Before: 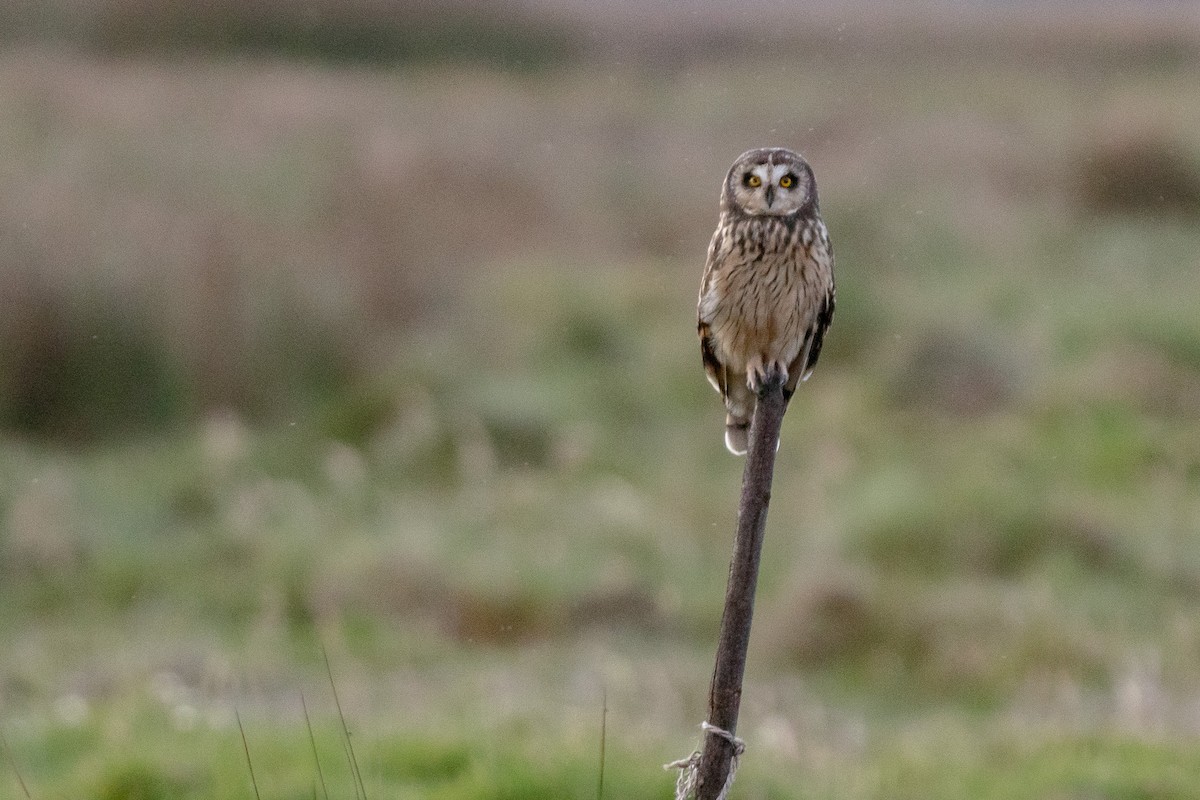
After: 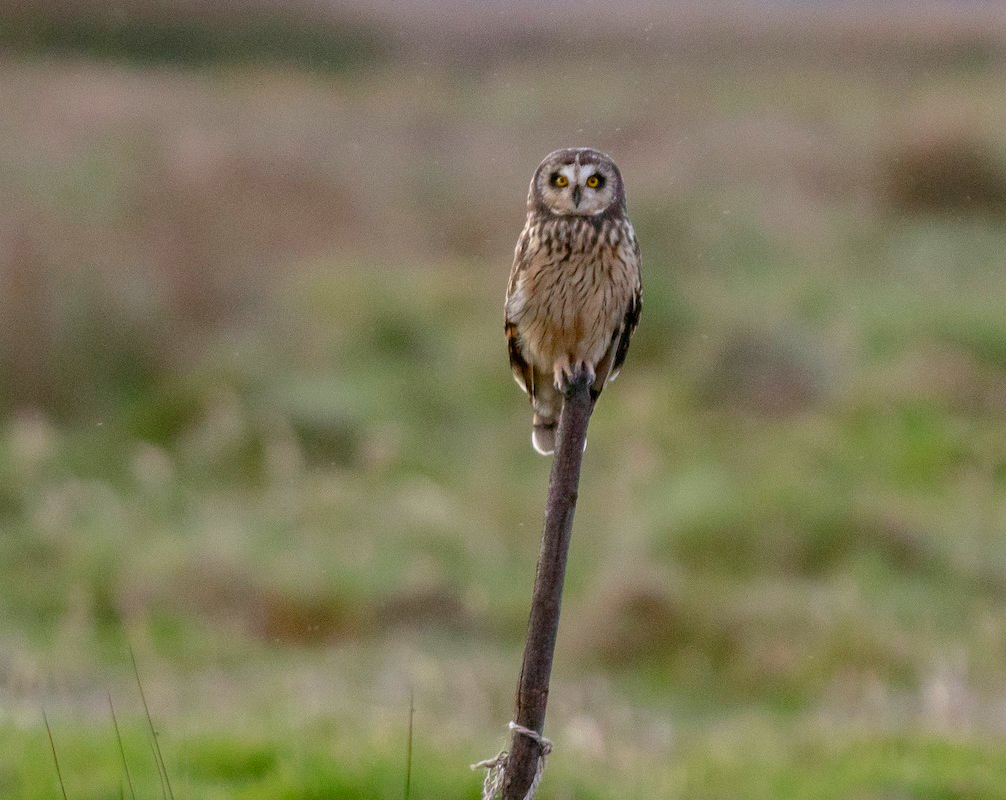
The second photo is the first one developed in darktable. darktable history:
crop: left 16.145%
contrast brightness saturation: brightness -0.02, saturation 0.35
